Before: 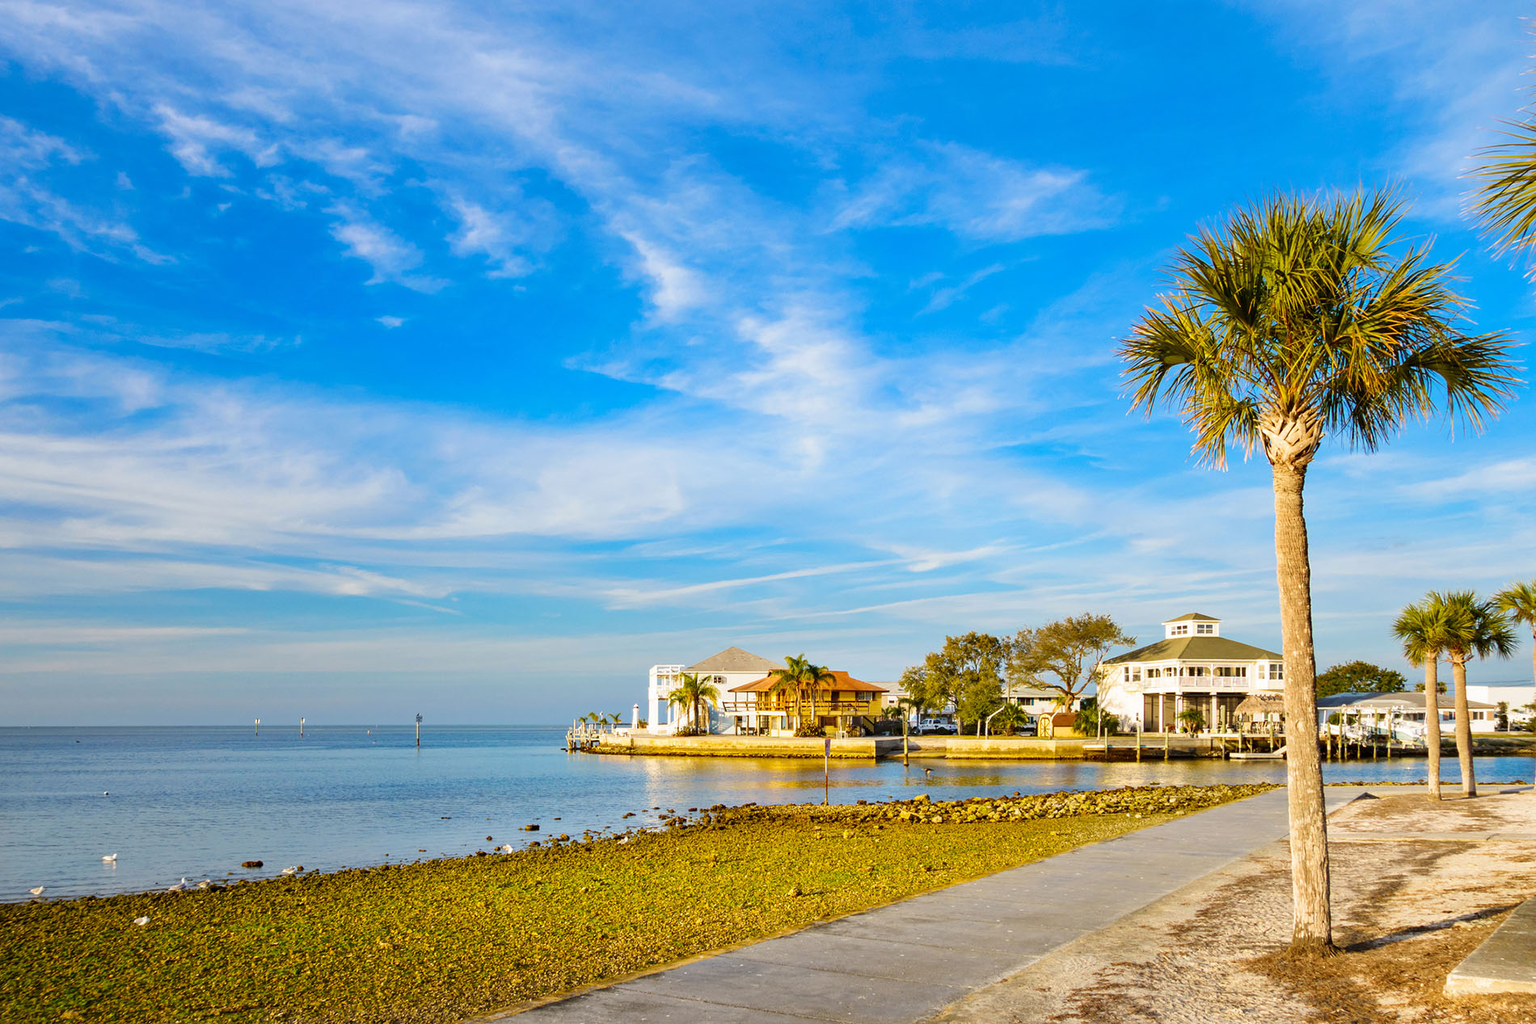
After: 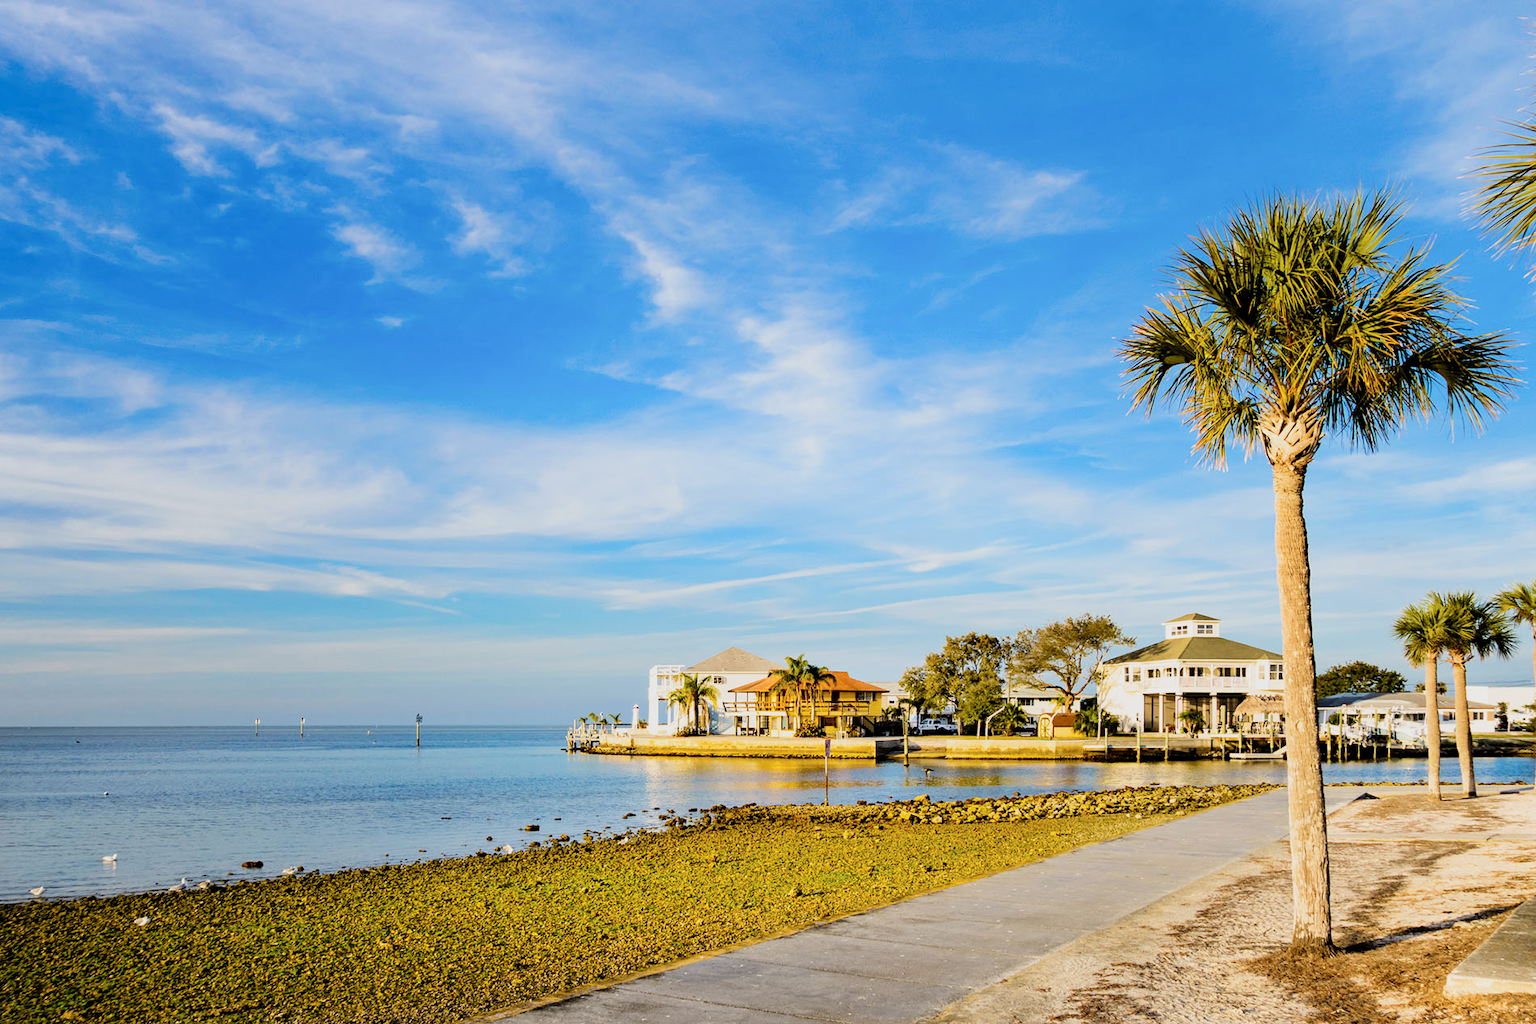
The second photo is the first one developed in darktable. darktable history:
filmic rgb: black relative exposure -5.12 EV, white relative exposure 3.98 EV, threshold 2.97 EV, hardness 2.88, contrast 1.298, highlights saturation mix -10.36%, enable highlight reconstruction true
shadows and highlights: shadows -1.13, highlights 38.85
